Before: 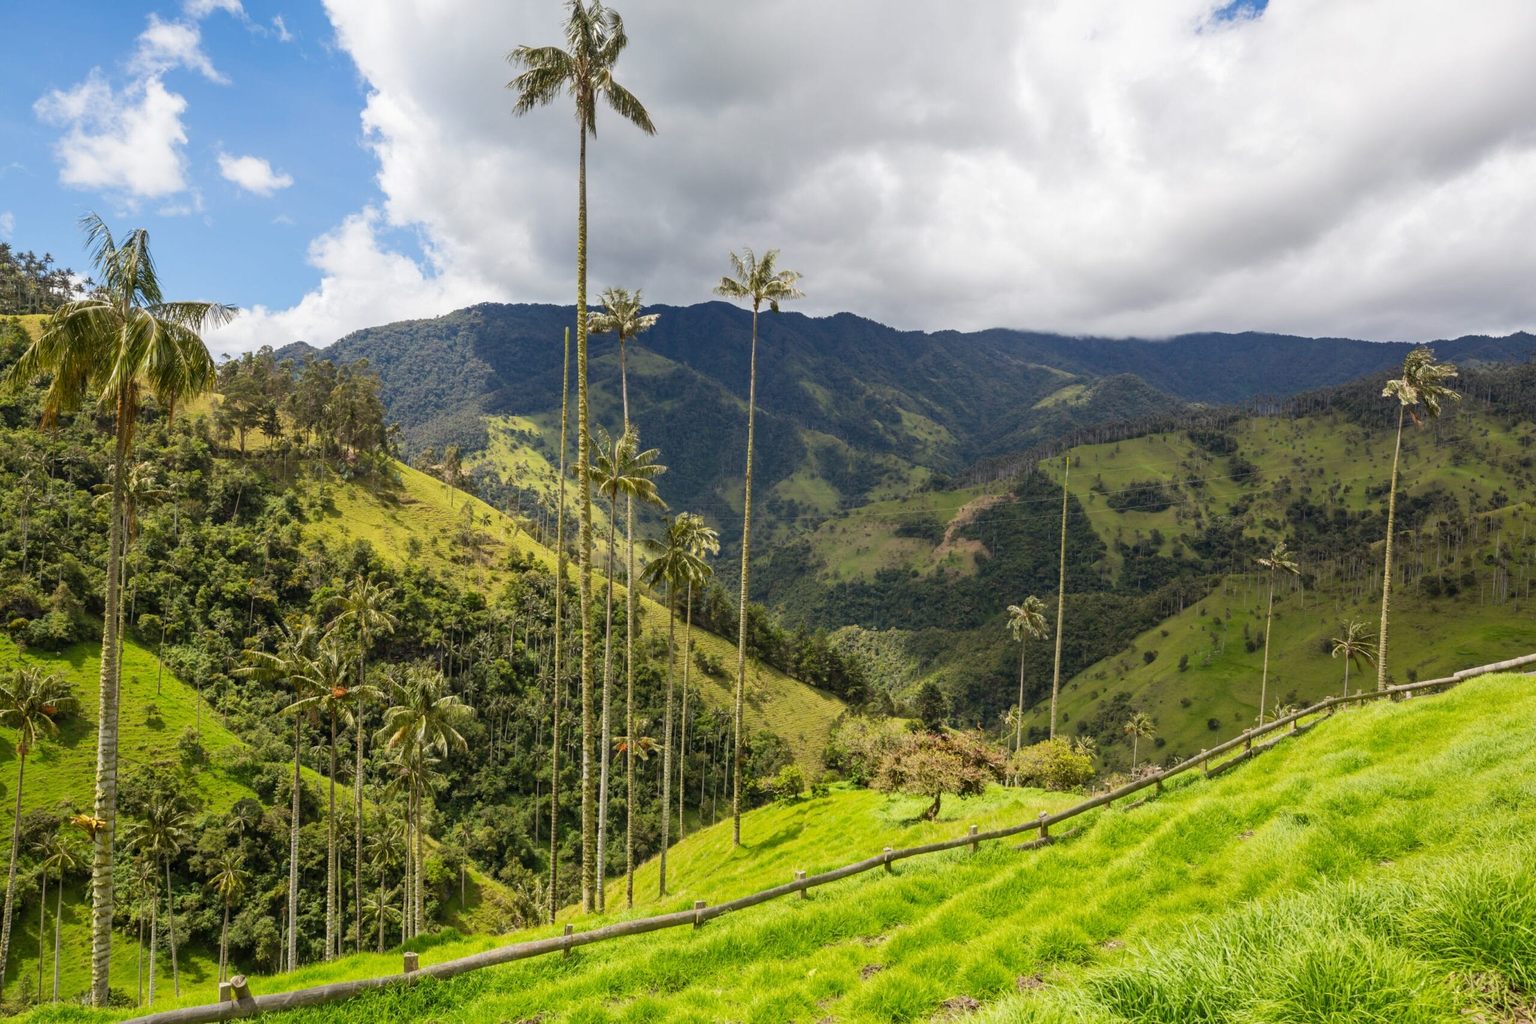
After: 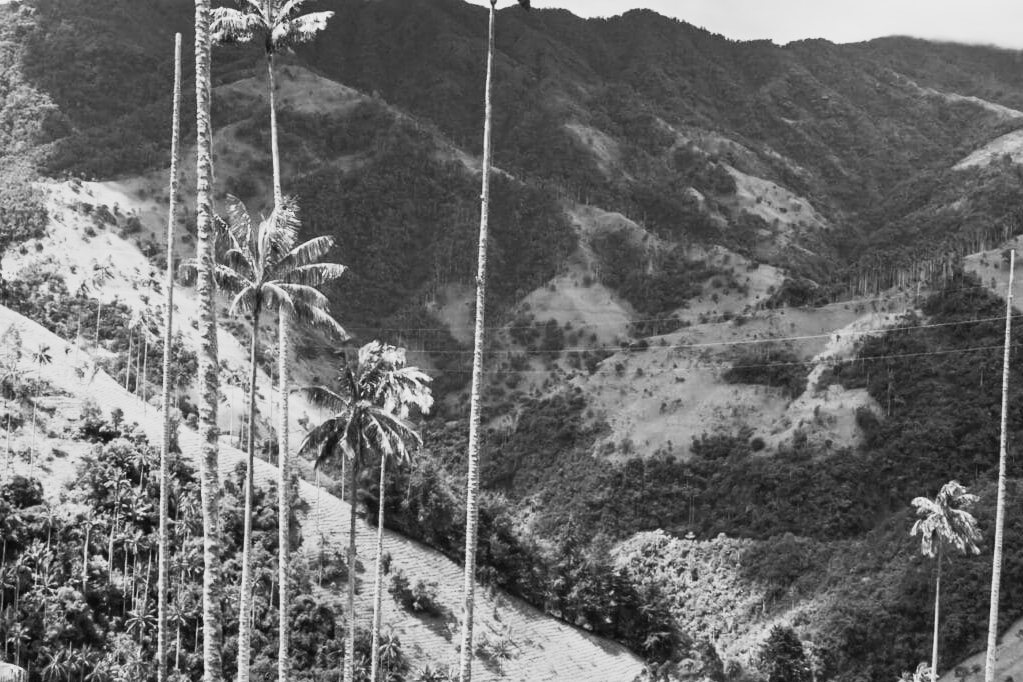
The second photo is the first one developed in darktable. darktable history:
color balance rgb: perceptual saturation grading › global saturation 25%, global vibrance 20%
filmic rgb: black relative exposure -7.65 EV, white relative exposure 4.56 EV, hardness 3.61
contrast brightness saturation: contrast 0.57, brightness 0.57, saturation -0.34
crop: left 30%, top 30%, right 30%, bottom 30%
color zones: curves: ch1 [(0, 0.292) (0.001, 0.292) (0.2, 0.264) (0.4, 0.248) (0.6, 0.248) (0.8, 0.264) (0.999, 0.292) (1, 0.292)]
monochrome: a 14.95, b -89.96
